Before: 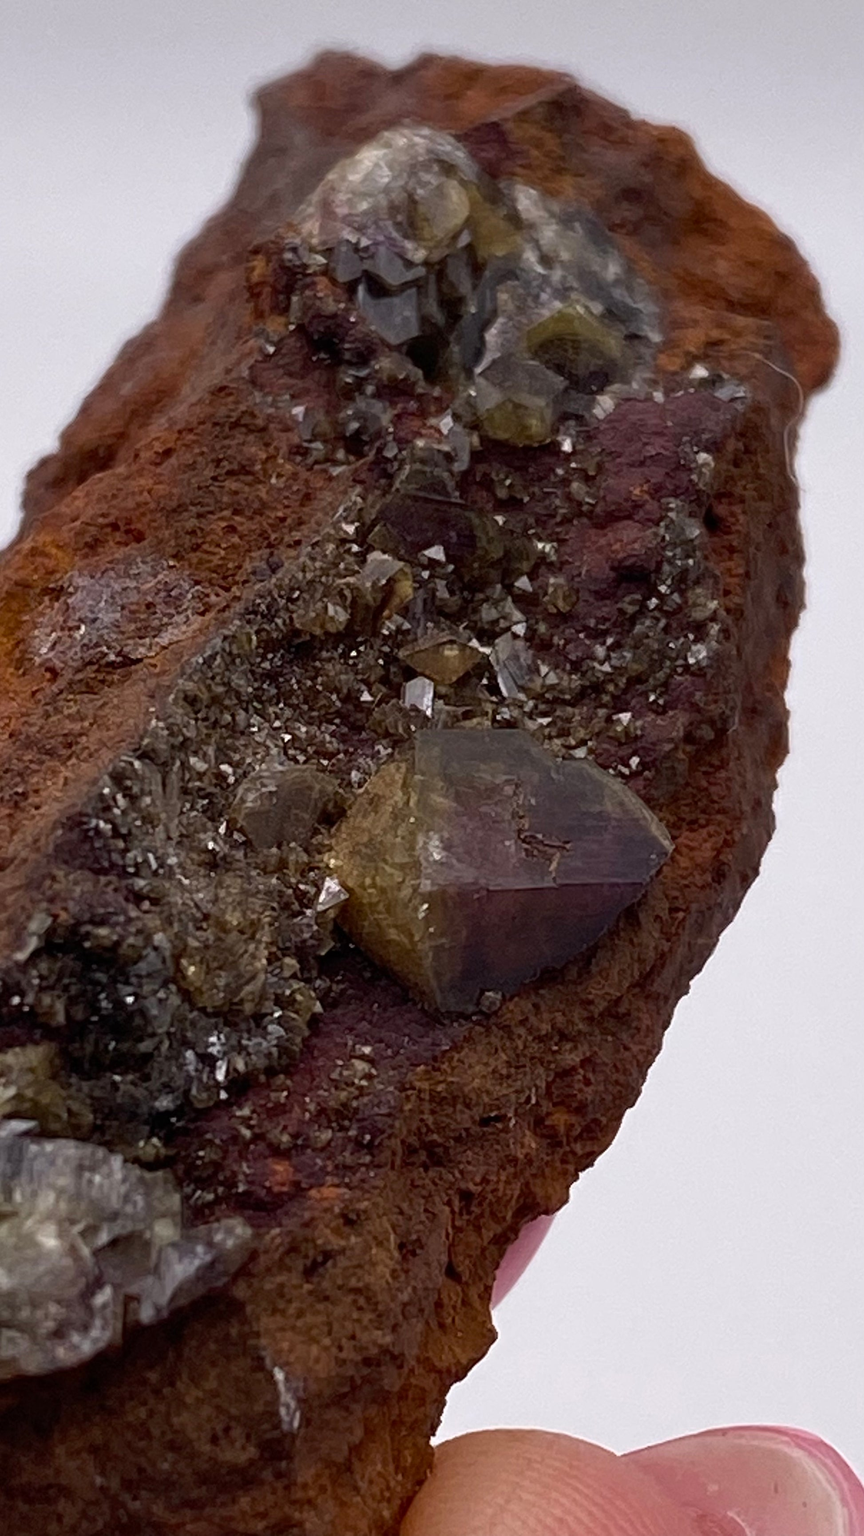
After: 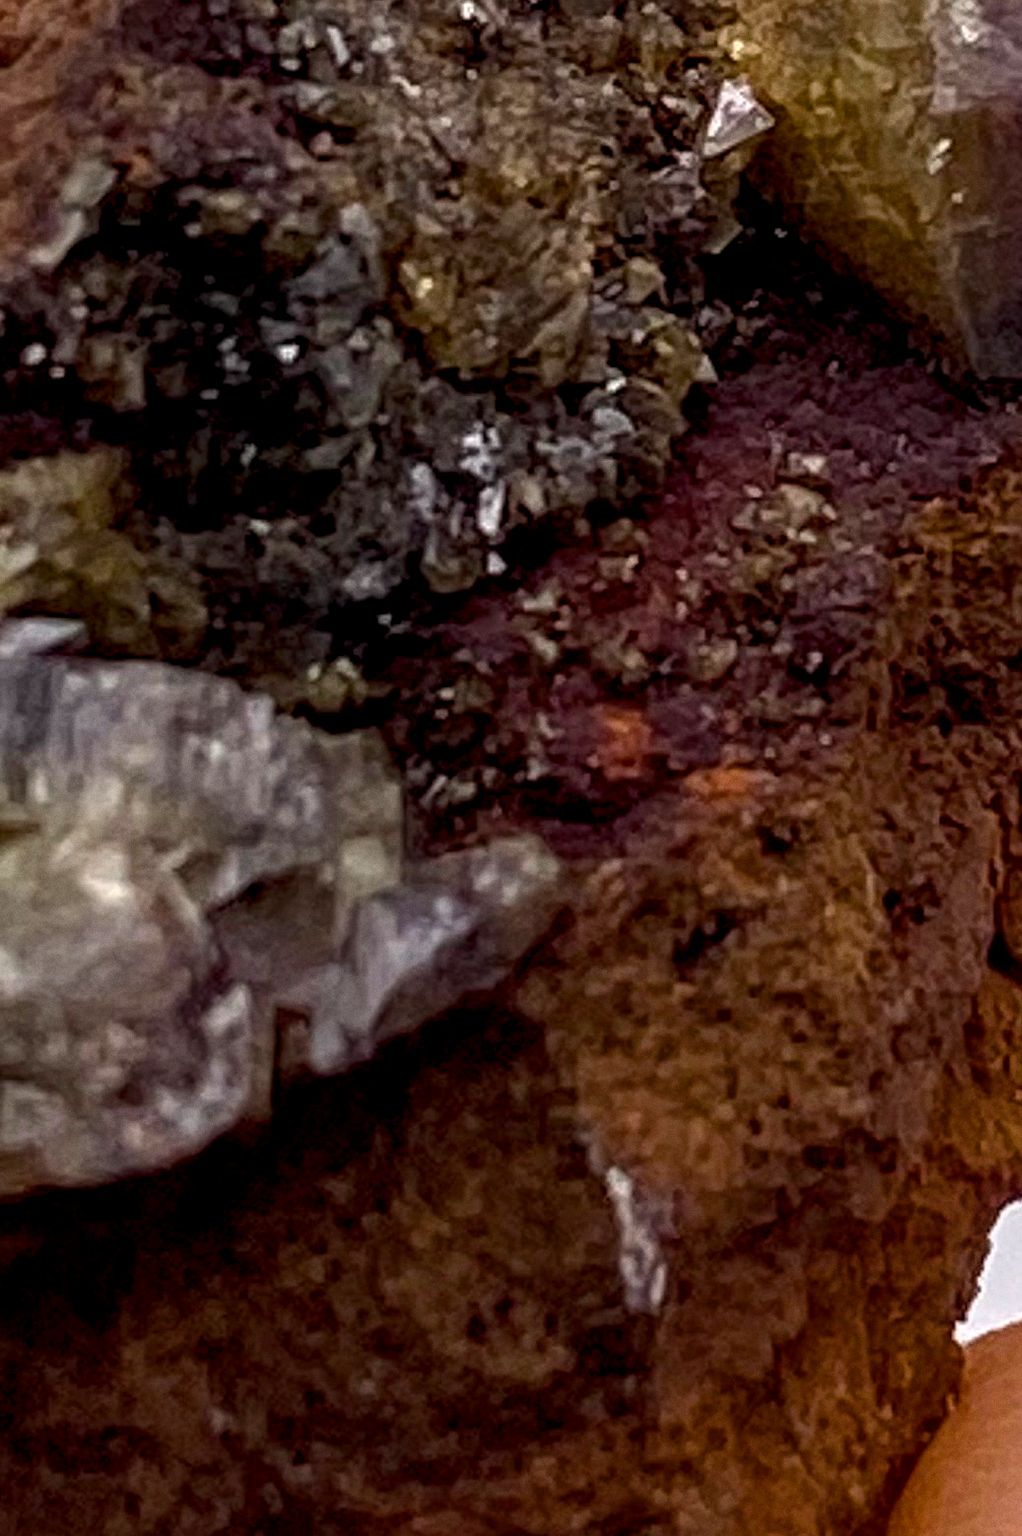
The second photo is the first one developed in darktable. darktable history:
crop and rotate: top 54.778%, right 46.61%, bottom 0.159%
white balance: red 1, blue 1
color balance rgb: perceptual saturation grading › global saturation 30%, global vibrance 10%
local contrast: highlights 61%, detail 143%, midtone range 0.428
grain: coarseness 0.09 ISO, strength 16.61%
